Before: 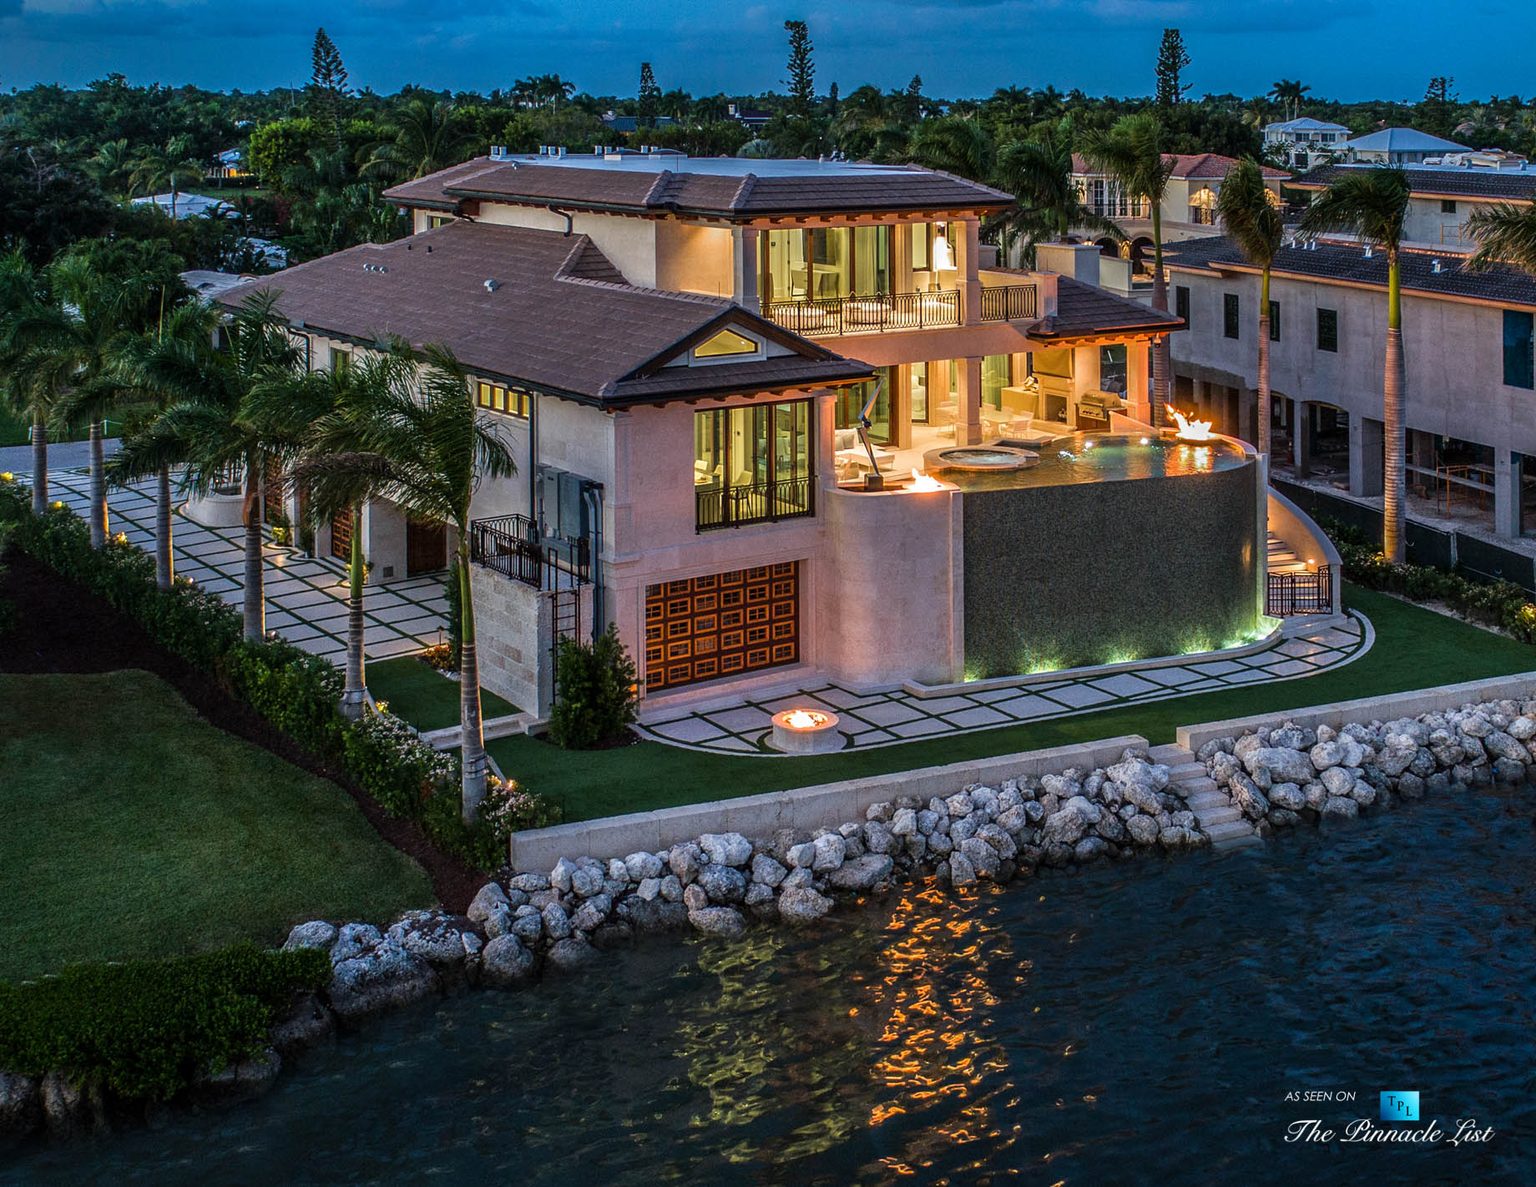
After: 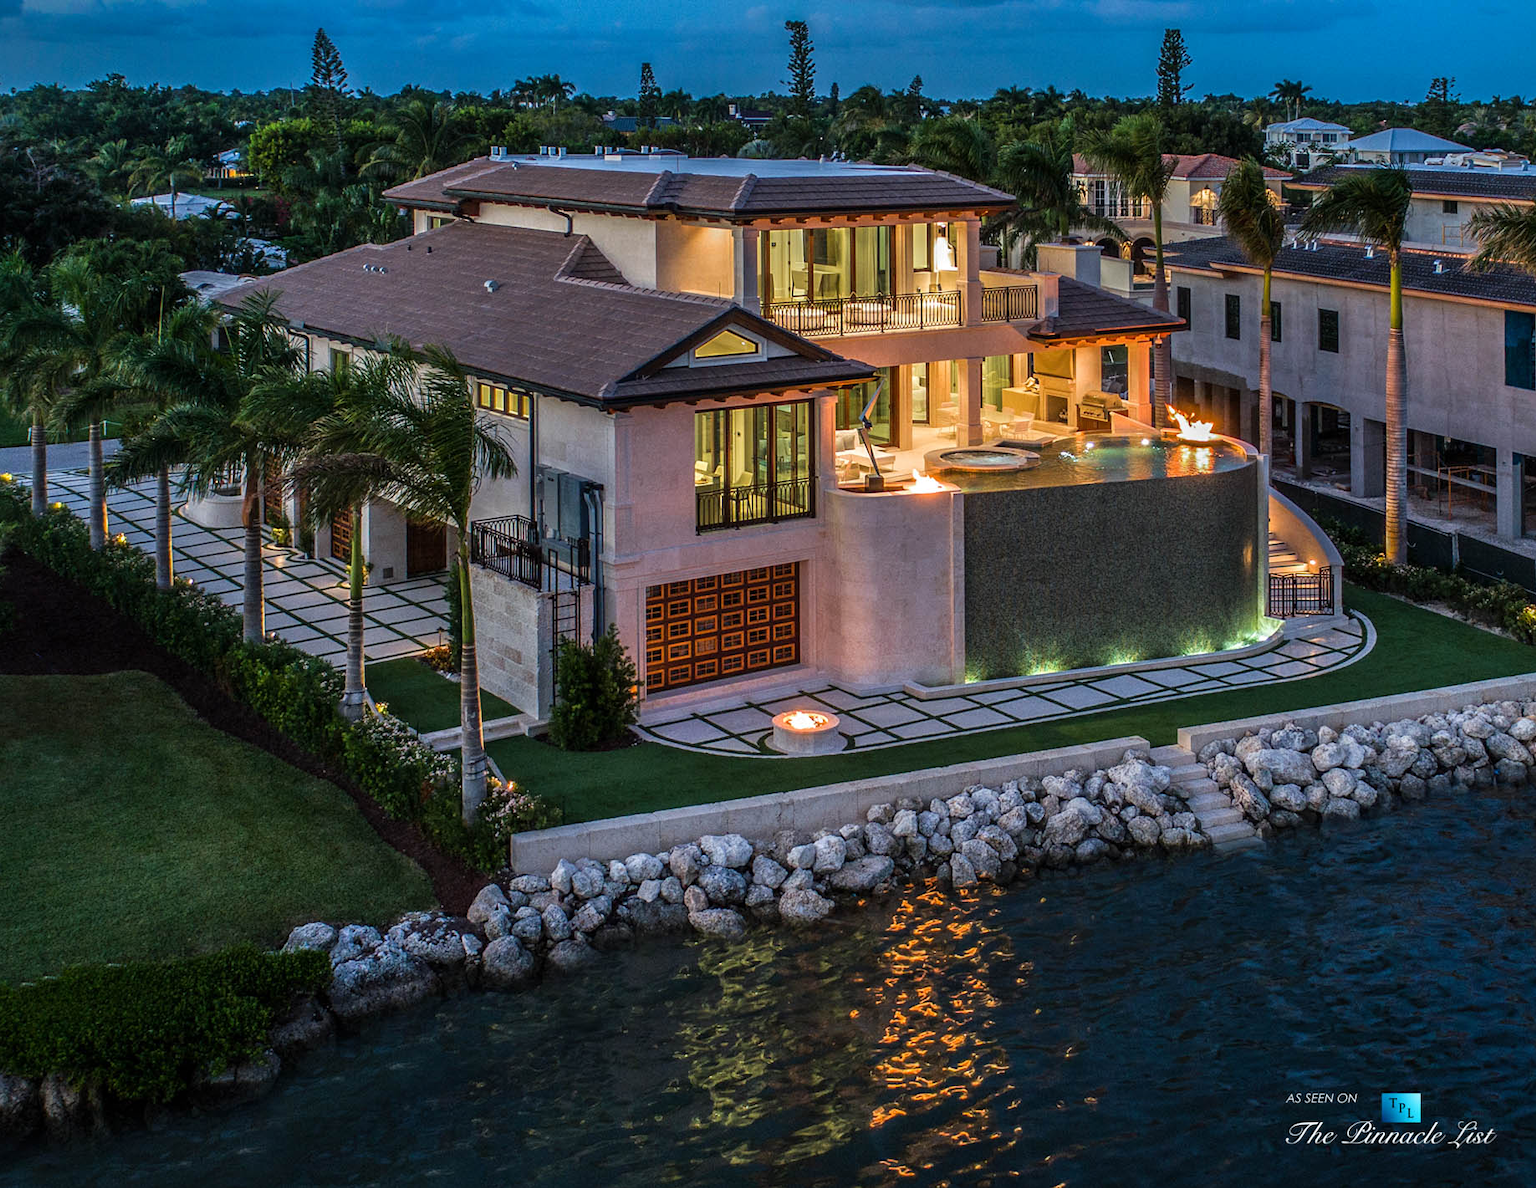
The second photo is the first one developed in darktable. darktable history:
crop and rotate: left 0.126%
levels: mode automatic, black 0.023%, white 99.97%, levels [0.062, 0.494, 0.925]
